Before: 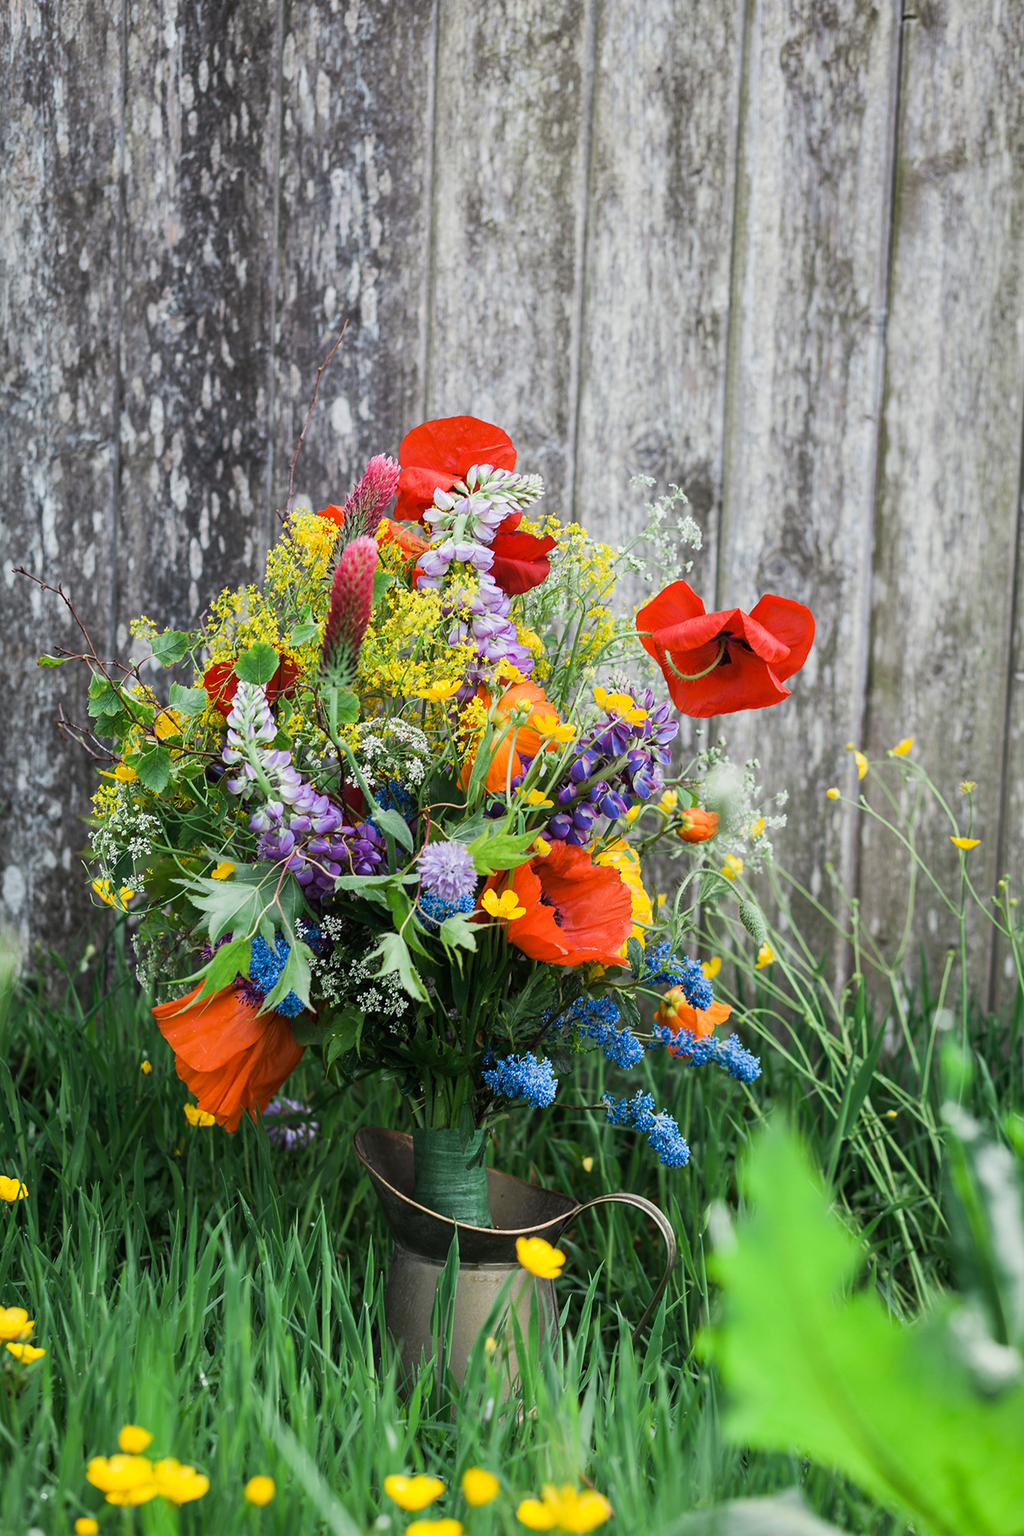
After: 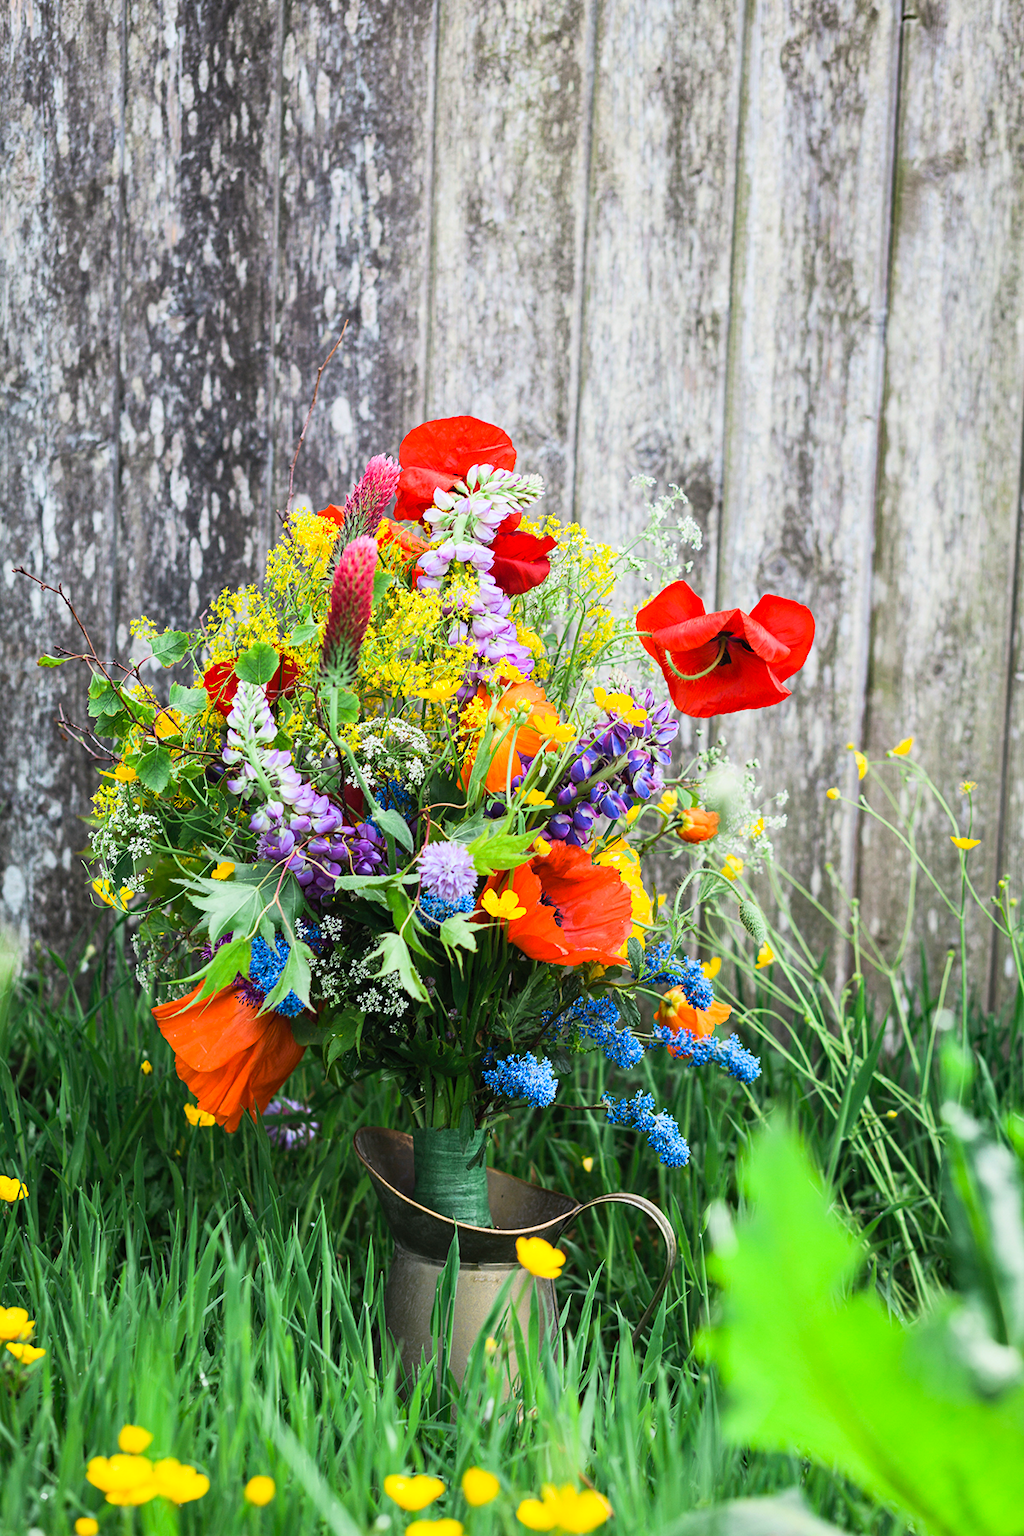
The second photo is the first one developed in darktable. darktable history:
haze removal: strength 0.114, distance 0.25, adaptive false
contrast brightness saturation: contrast 0.197, brightness 0.164, saturation 0.226
